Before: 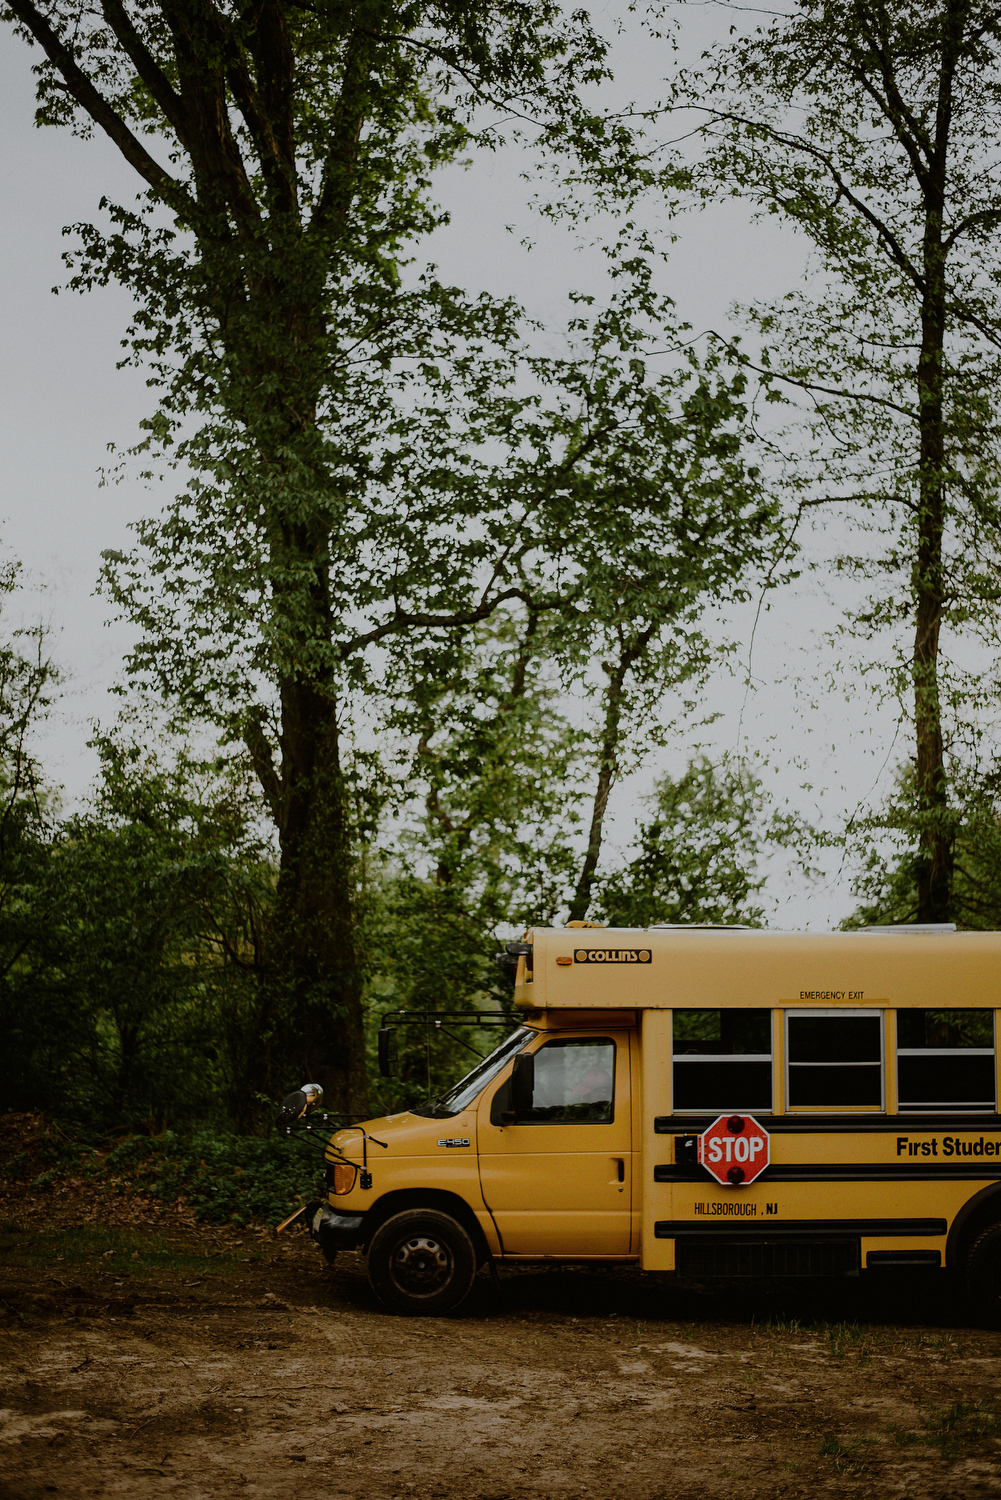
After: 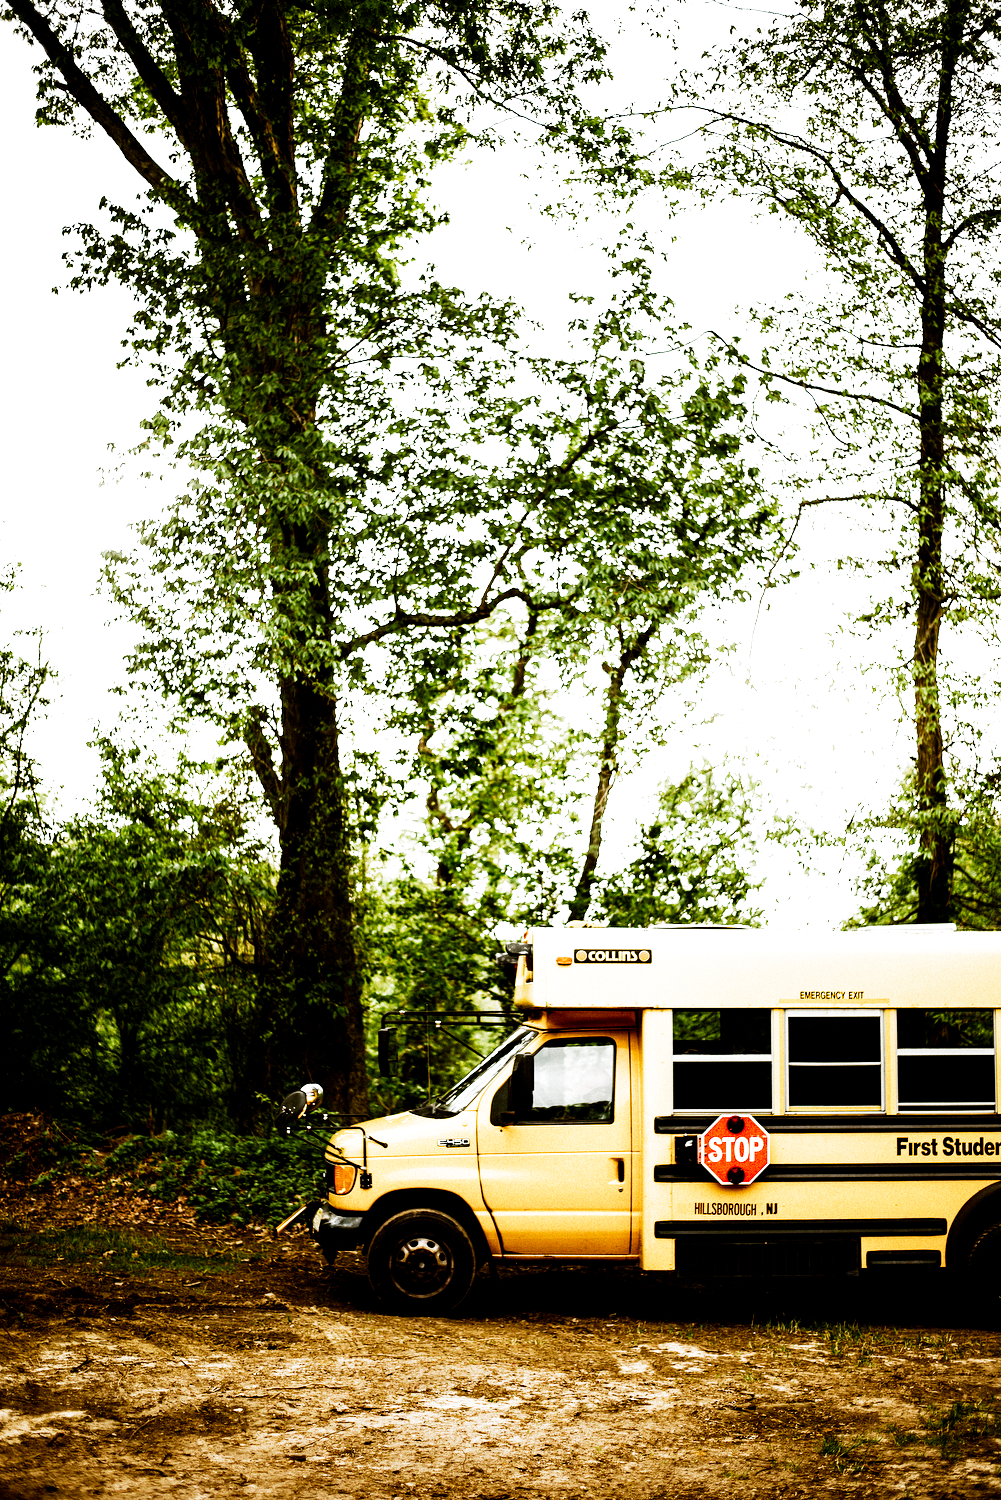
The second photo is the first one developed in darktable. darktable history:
tone equalizer: -8 EV -0.417 EV, -7 EV -0.389 EV, -6 EV -0.333 EV, -5 EV -0.222 EV, -3 EV 0.222 EV, -2 EV 0.333 EV, -1 EV 0.389 EV, +0 EV 0.417 EV, edges refinement/feathering 500, mask exposure compensation -1.57 EV, preserve details no
contrast equalizer: octaves 7, y [[0.515 ×6], [0.507 ×6], [0.425 ×6], [0 ×6], [0 ×6]]
exposure: black level correction 0.001, exposure 1.646 EV, compensate exposure bias true, compensate highlight preservation false
filmic rgb: middle gray luminance 12.74%, black relative exposure -10.13 EV, white relative exposure 3.47 EV, threshold 6 EV, target black luminance 0%, hardness 5.74, latitude 44.69%, contrast 1.221, highlights saturation mix 5%, shadows ↔ highlights balance 26.78%, add noise in highlights 0, preserve chrominance no, color science v3 (2019), use custom middle-gray values true, iterations of high-quality reconstruction 0, contrast in highlights soft, enable highlight reconstruction true
